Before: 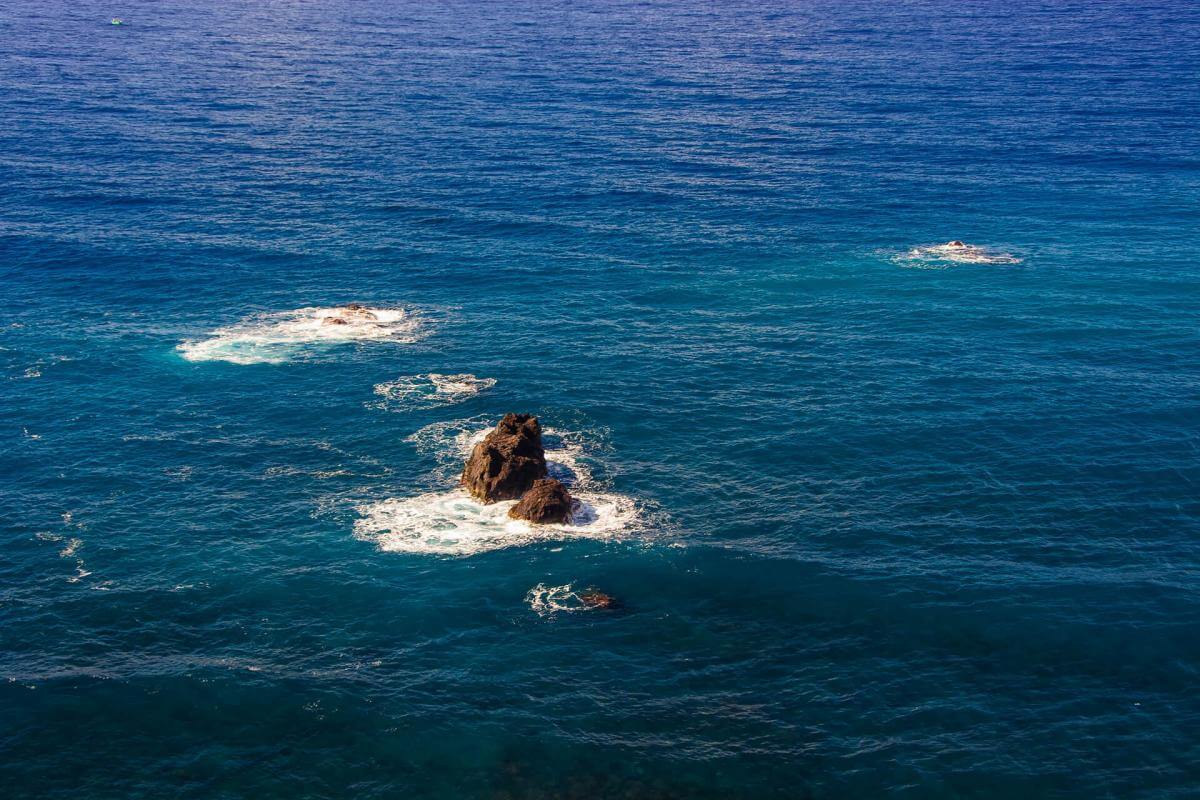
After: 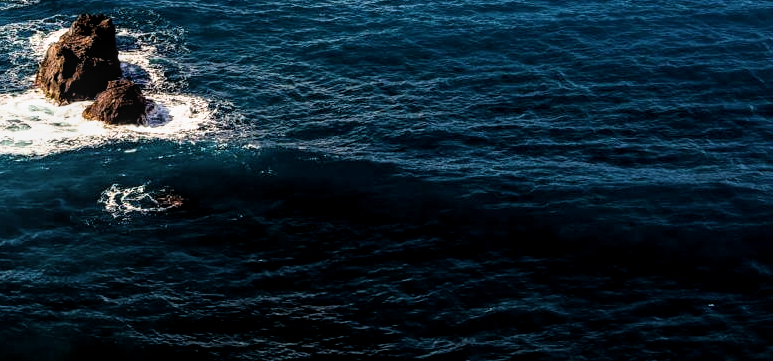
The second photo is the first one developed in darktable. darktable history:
local contrast: on, module defaults
crop and rotate: left 35.55%, top 49.964%, bottom 4.897%
filmic rgb: black relative exposure -3.62 EV, white relative exposure 2.16 EV, hardness 3.64
